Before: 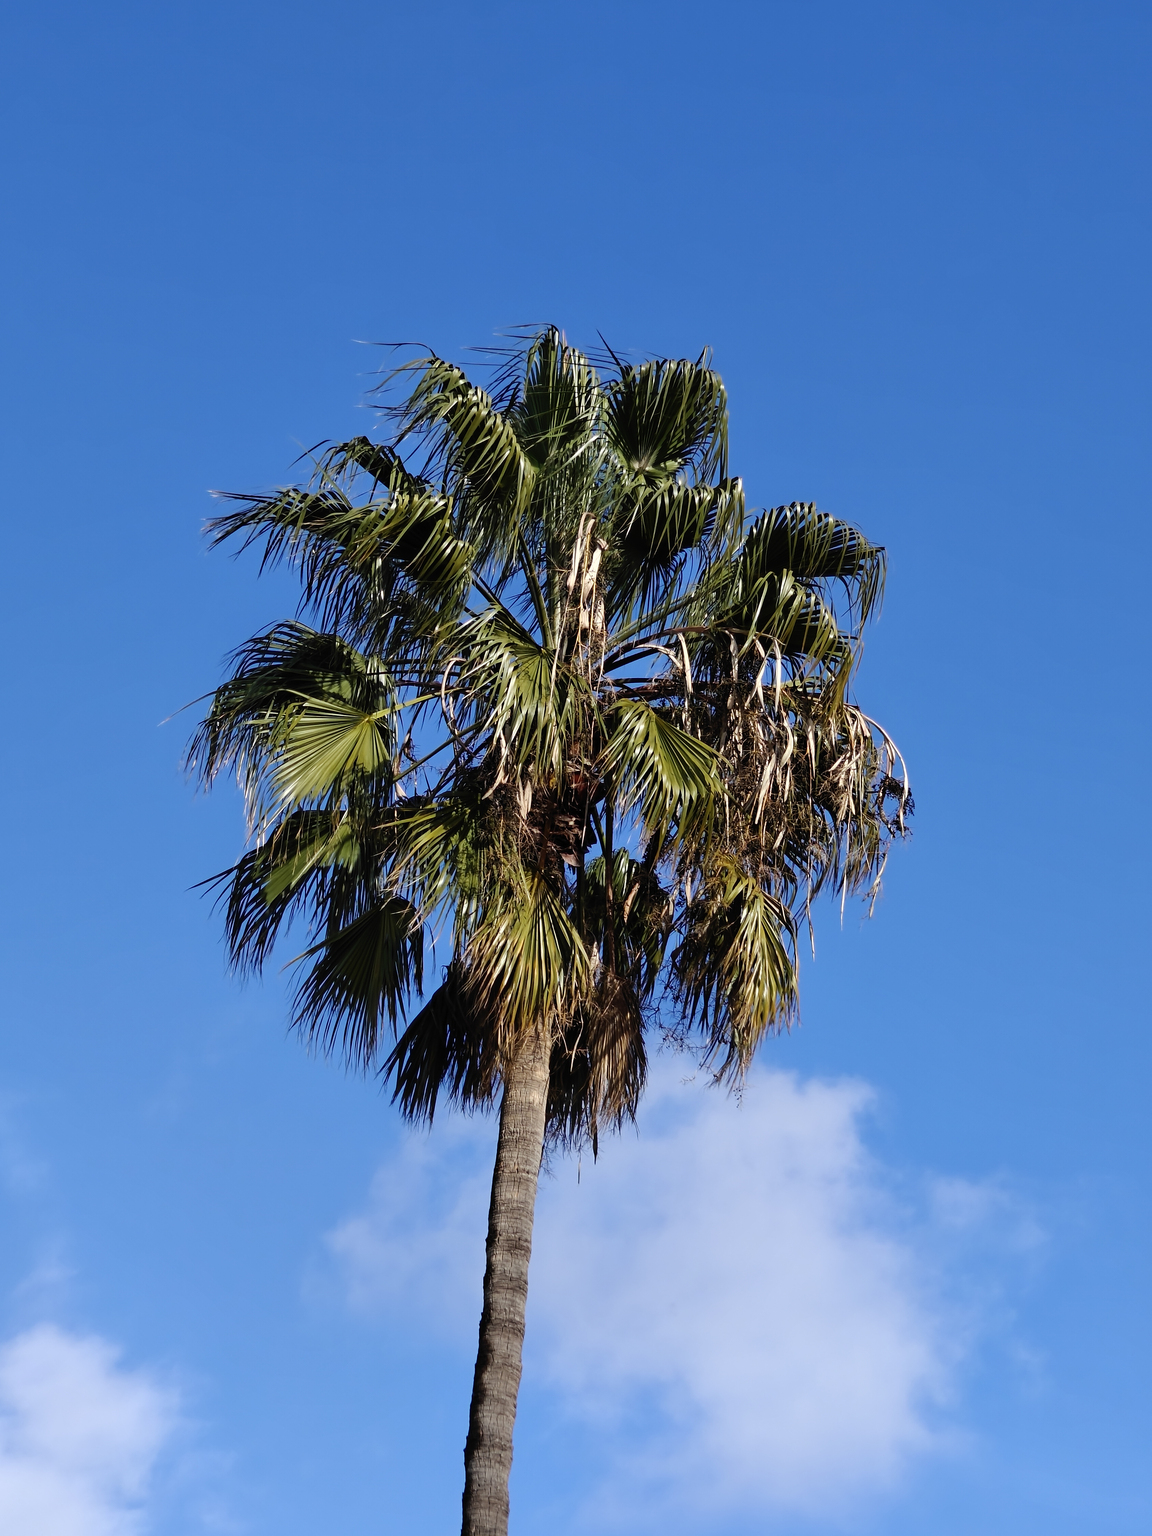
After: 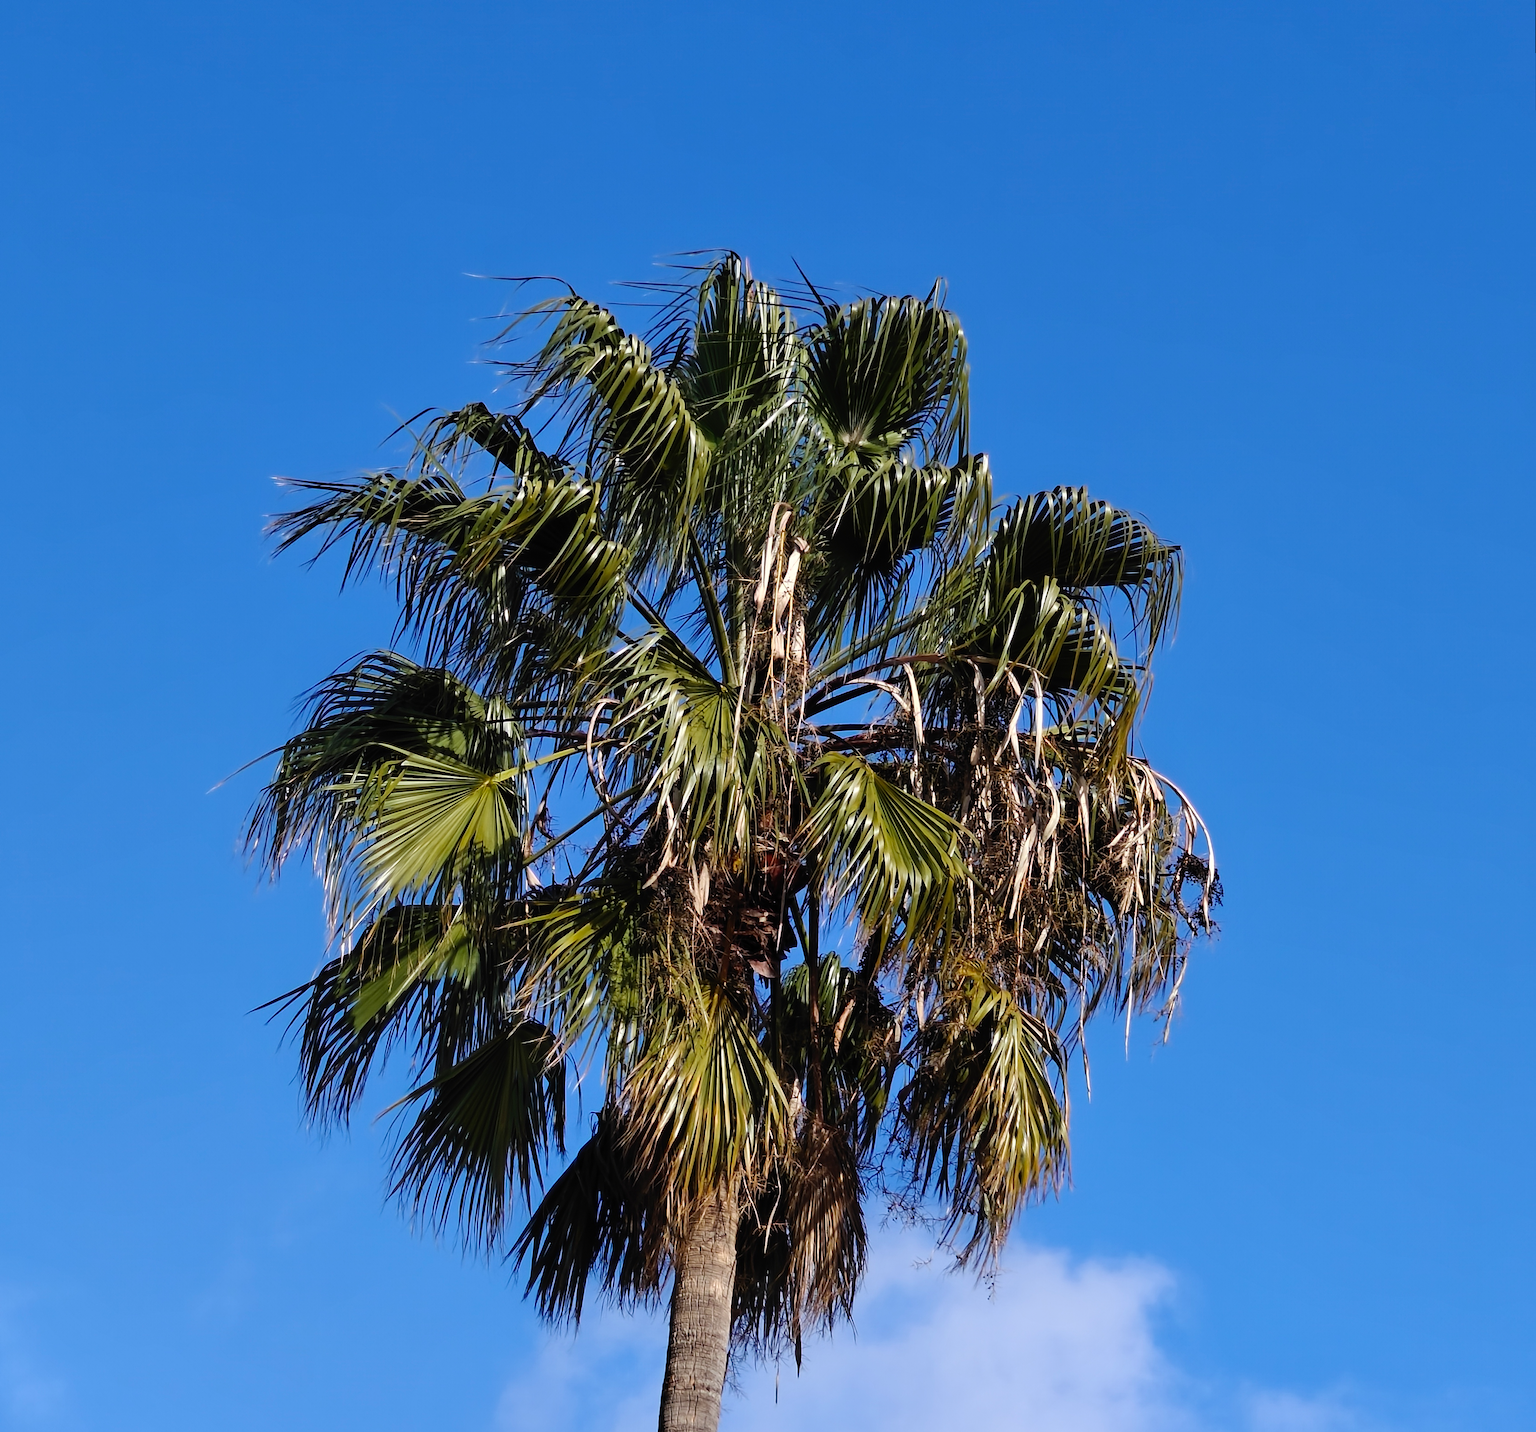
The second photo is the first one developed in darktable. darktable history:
rotate and perspective: rotation -0.45°, automatic cropping original format, crop left 0.008, crop right 0.992, crop top 0.012, crop bottom 0.988
crop and rotate: top 8.293%, bottom 20.996%
white balance: red 1.004, blue 1.024
